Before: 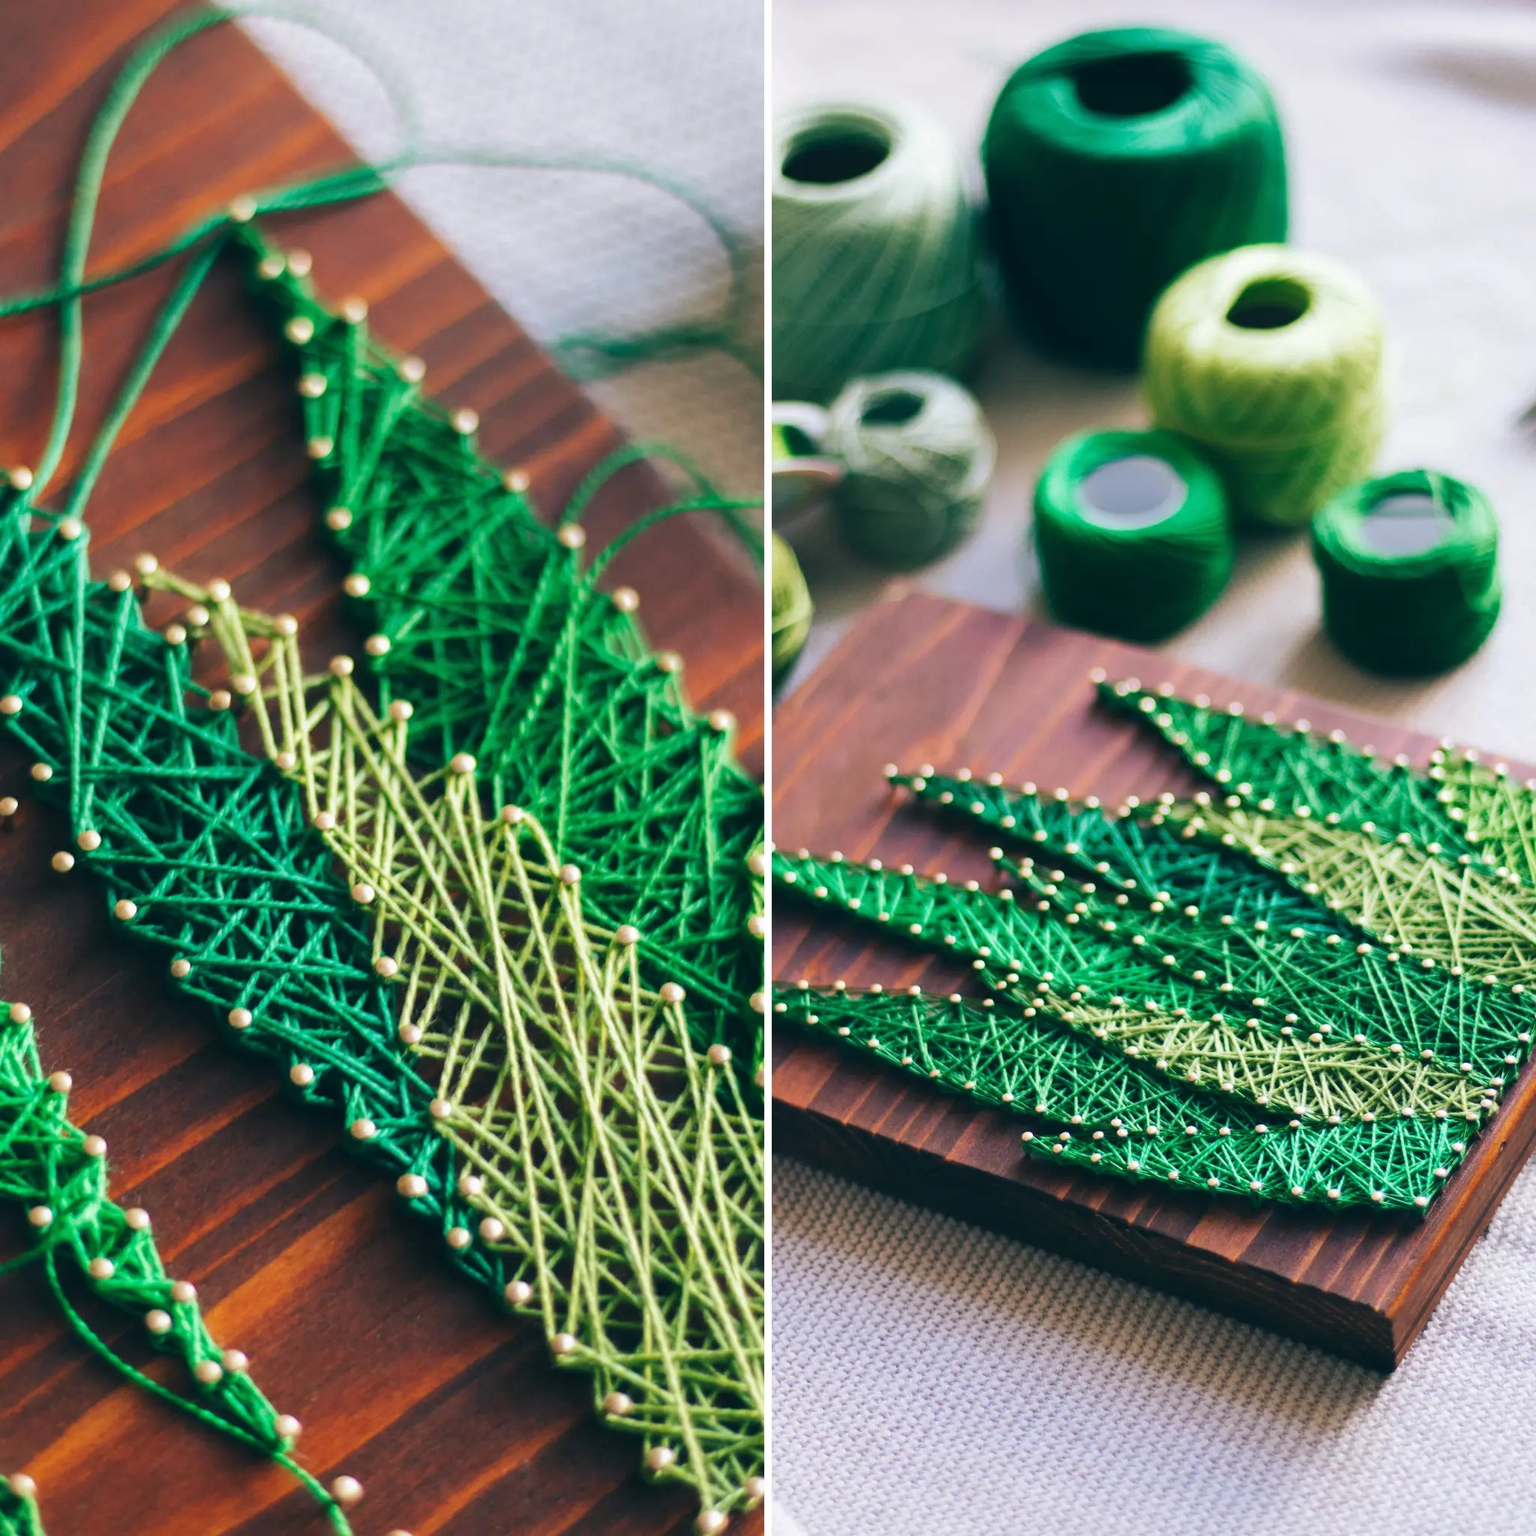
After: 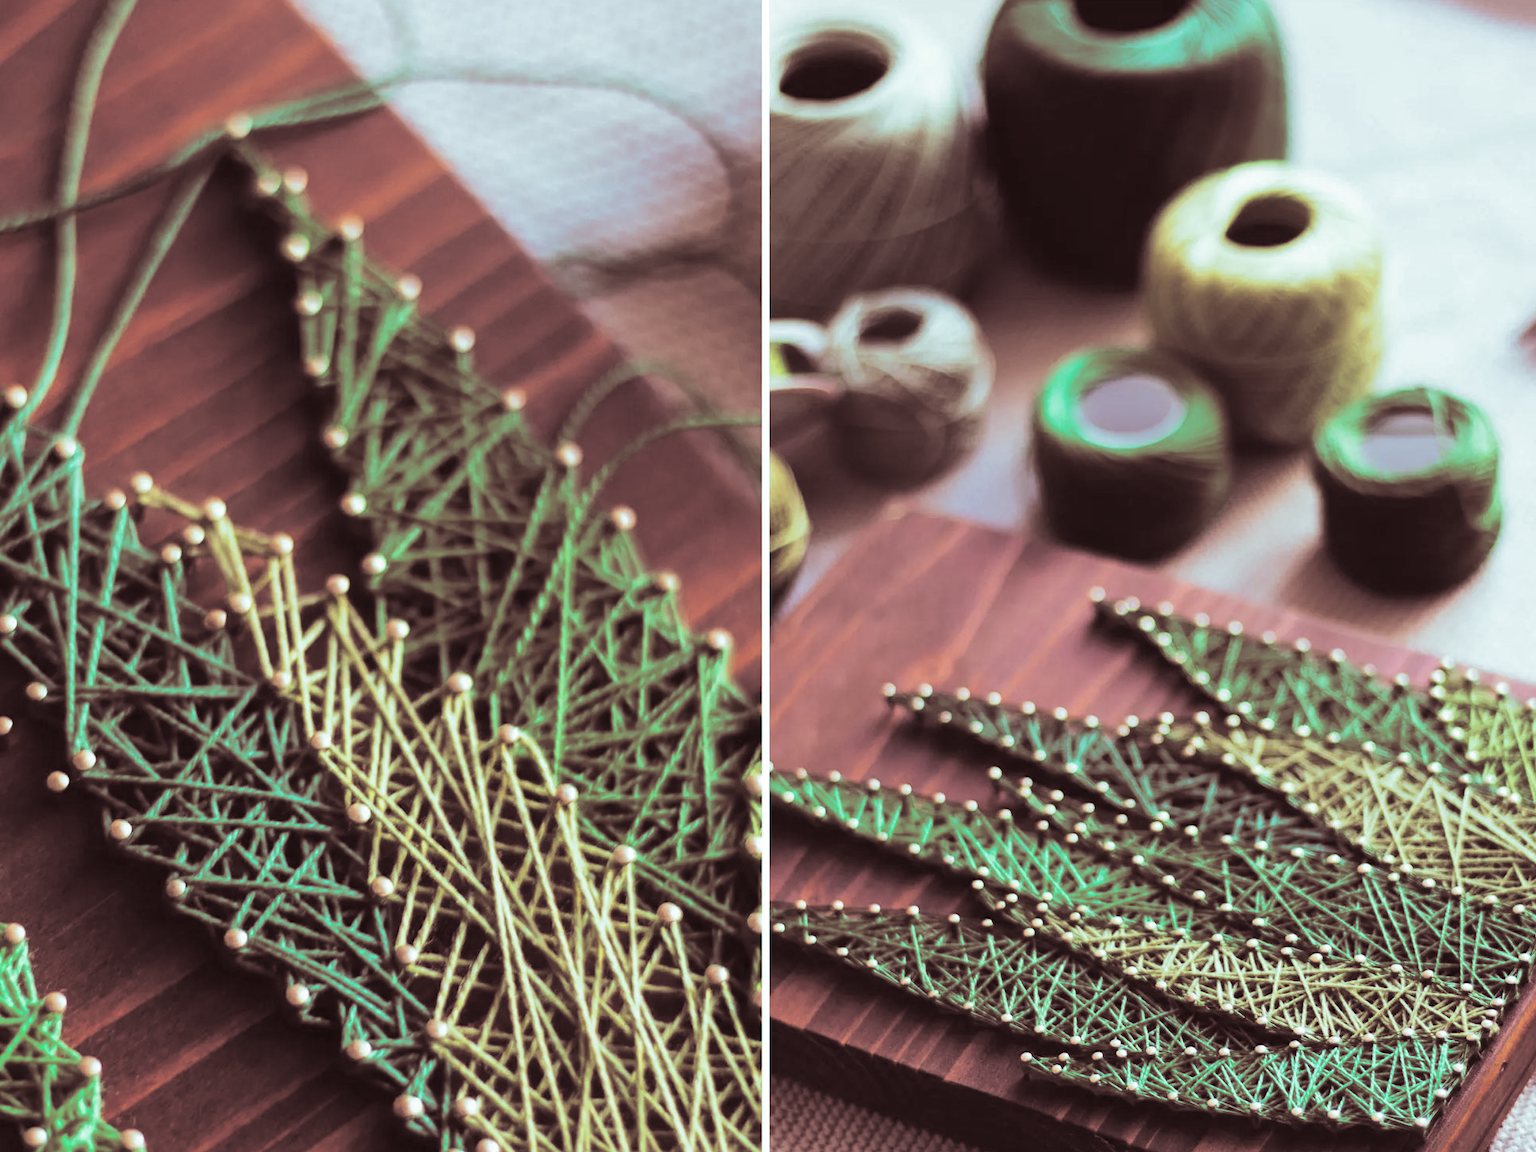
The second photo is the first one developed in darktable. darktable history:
crop: left 0.387%, top 5.469%, bottom 19.809%
split-toning: shadows › saturation 0.3, highlights › hue 180°, highlights › saturation 0.3, compress 0%
